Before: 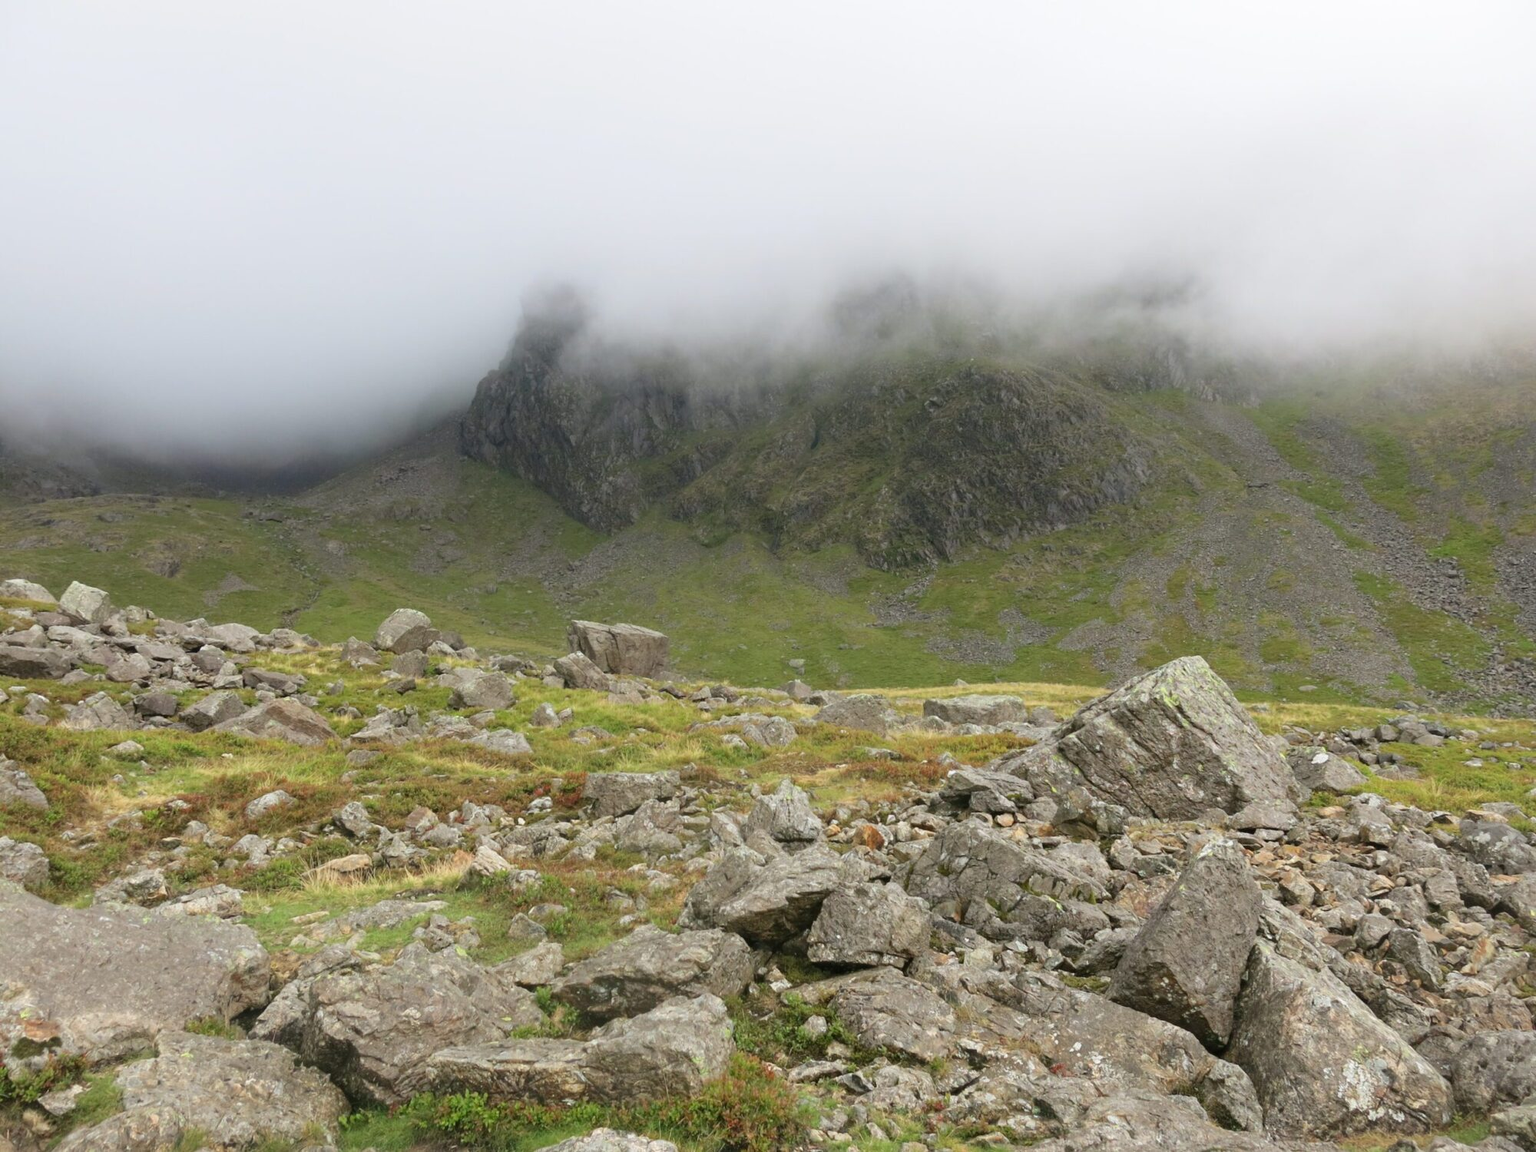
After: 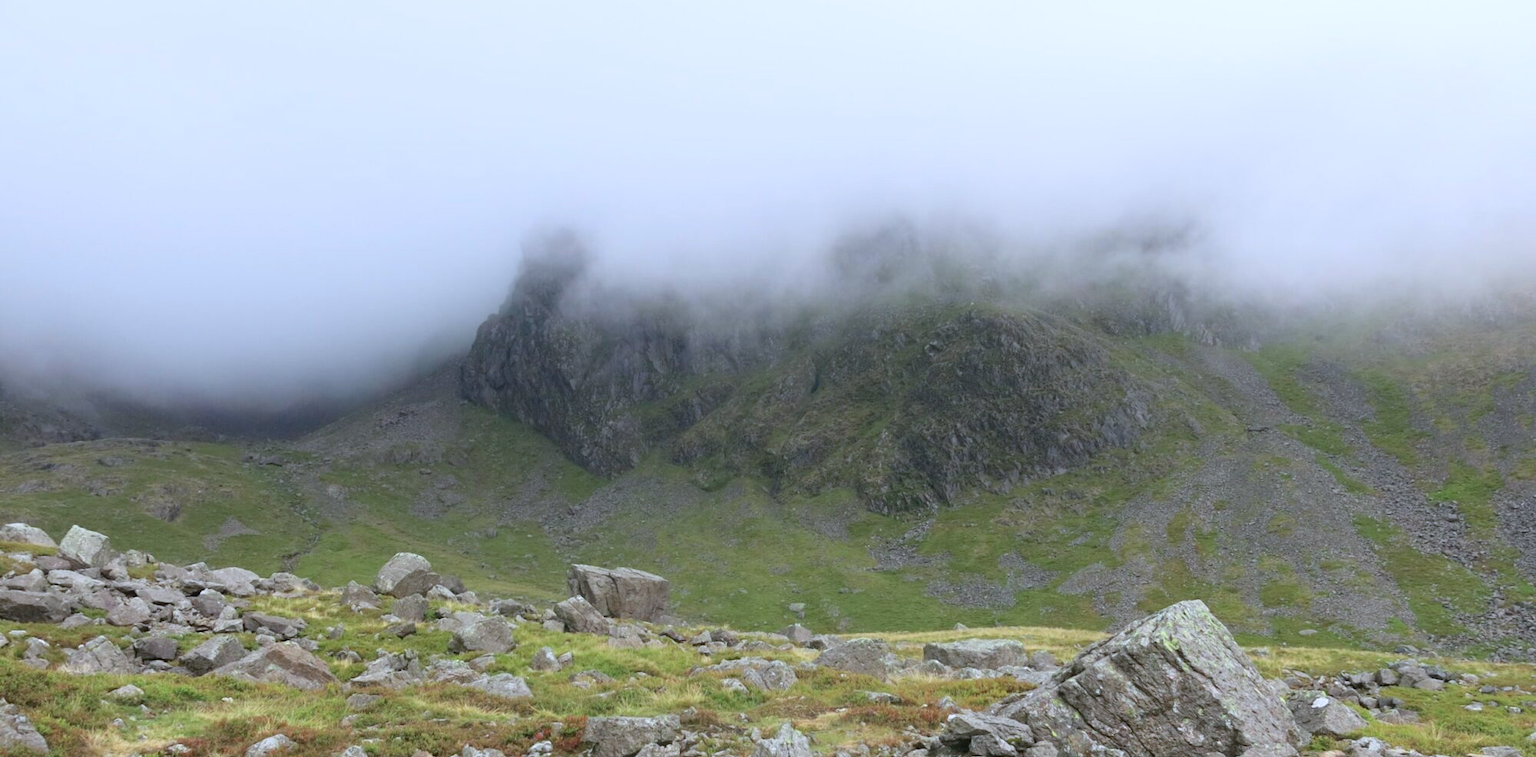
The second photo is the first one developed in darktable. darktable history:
color calibration: illuminant custom, x 0.372, y 0.382, temperature 4279.68 K
crop and rotate: top 4.893%, bottom 29.357%
